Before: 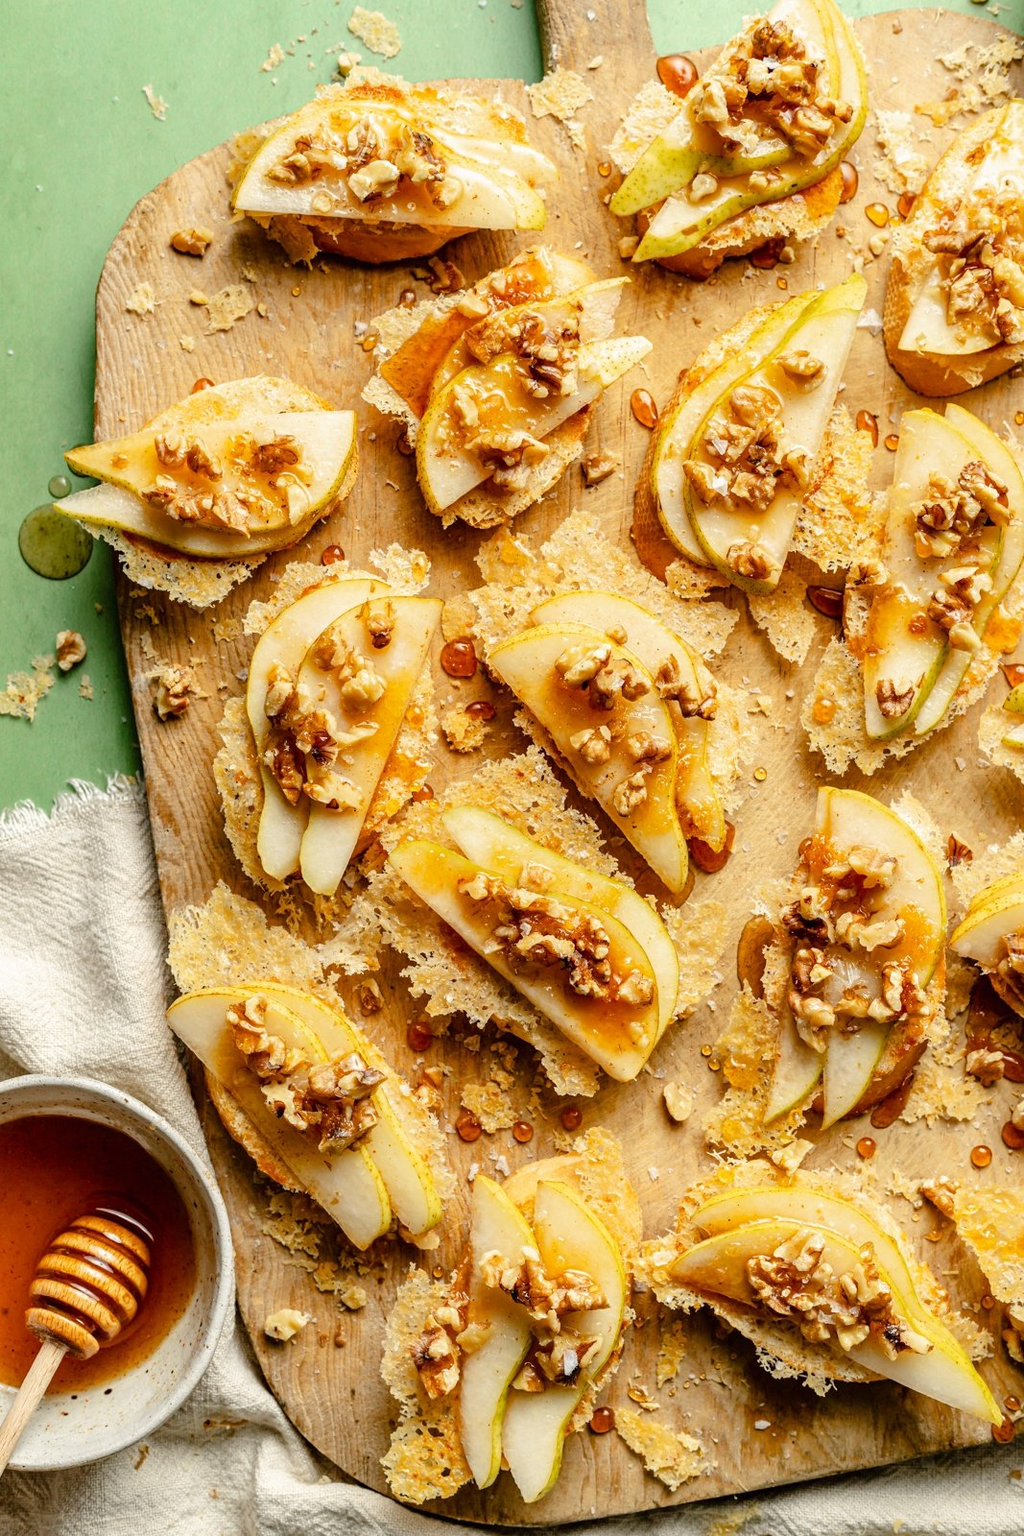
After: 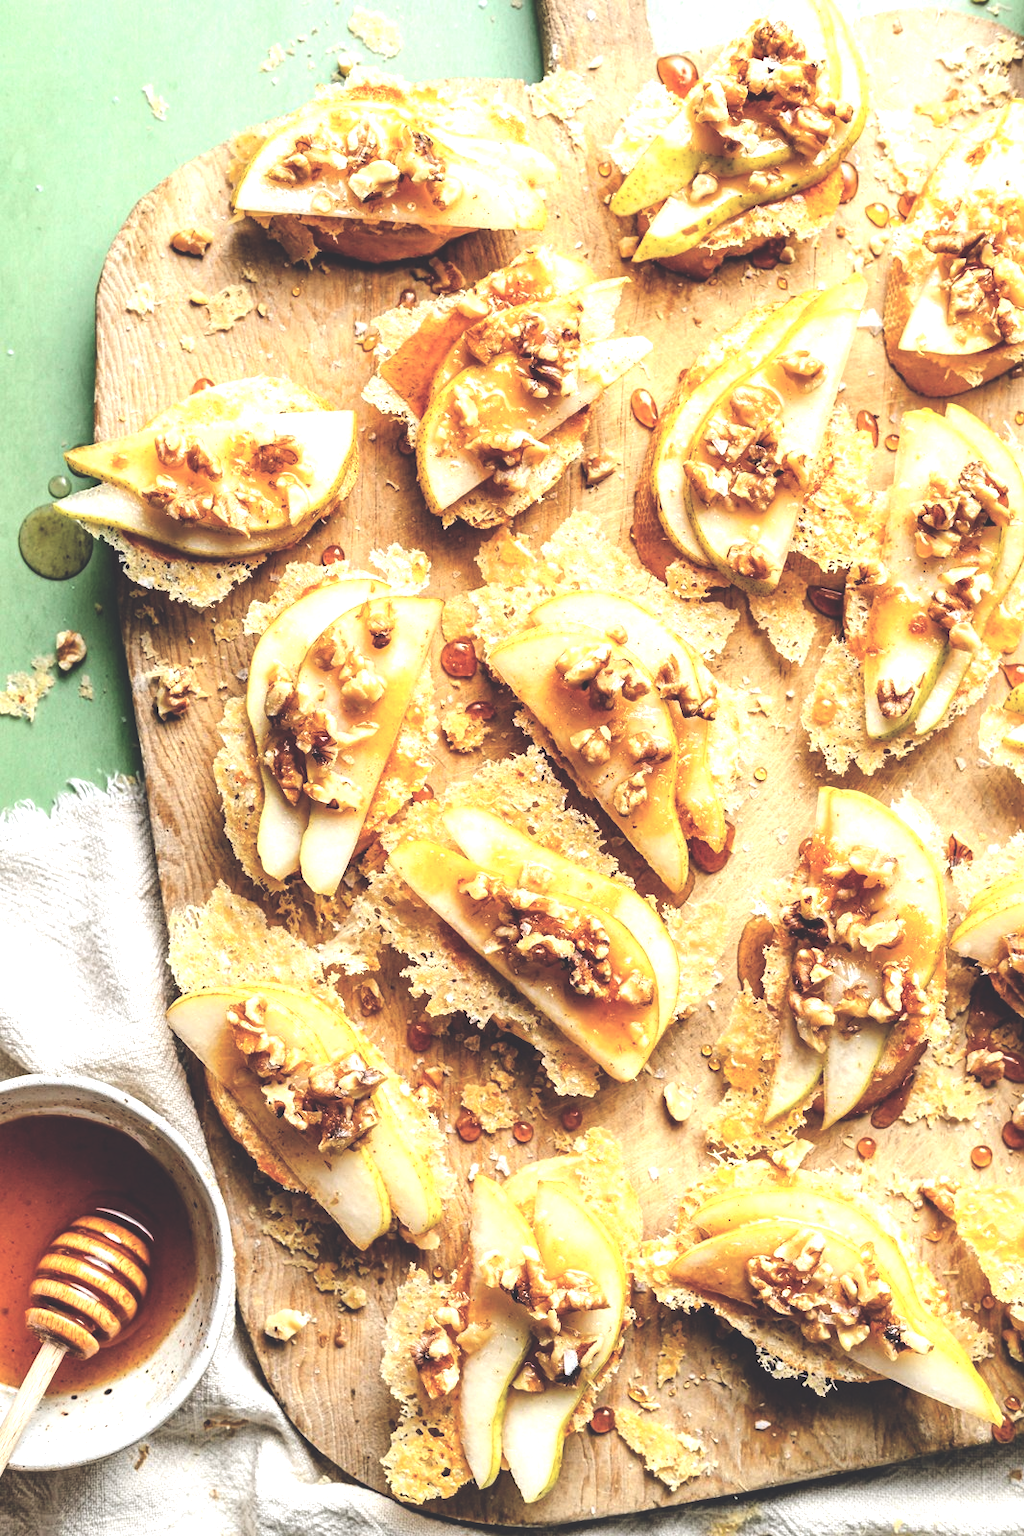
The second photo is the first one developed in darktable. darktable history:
exposure: black level correction -0.041, exposure 0.064 EV, compensate highlight preservation false
tone equalizer: -8 EV -0.75 EV, -7 EV -0.7 EV, -6 EV -0.6 EV, -5 EV -0.4 EV, -3 EV 0.4 EV, -2 EV 0.6 EV, -1 EV 0.7 EV, +0 EV 0.75 EV, edges refinement/feathering 500, mask exposure compensation -1.57 EV, preserve details no
color calibration: illuminant as shot in camera, x 0.358, y 0.373, temperature 4628.91 K
